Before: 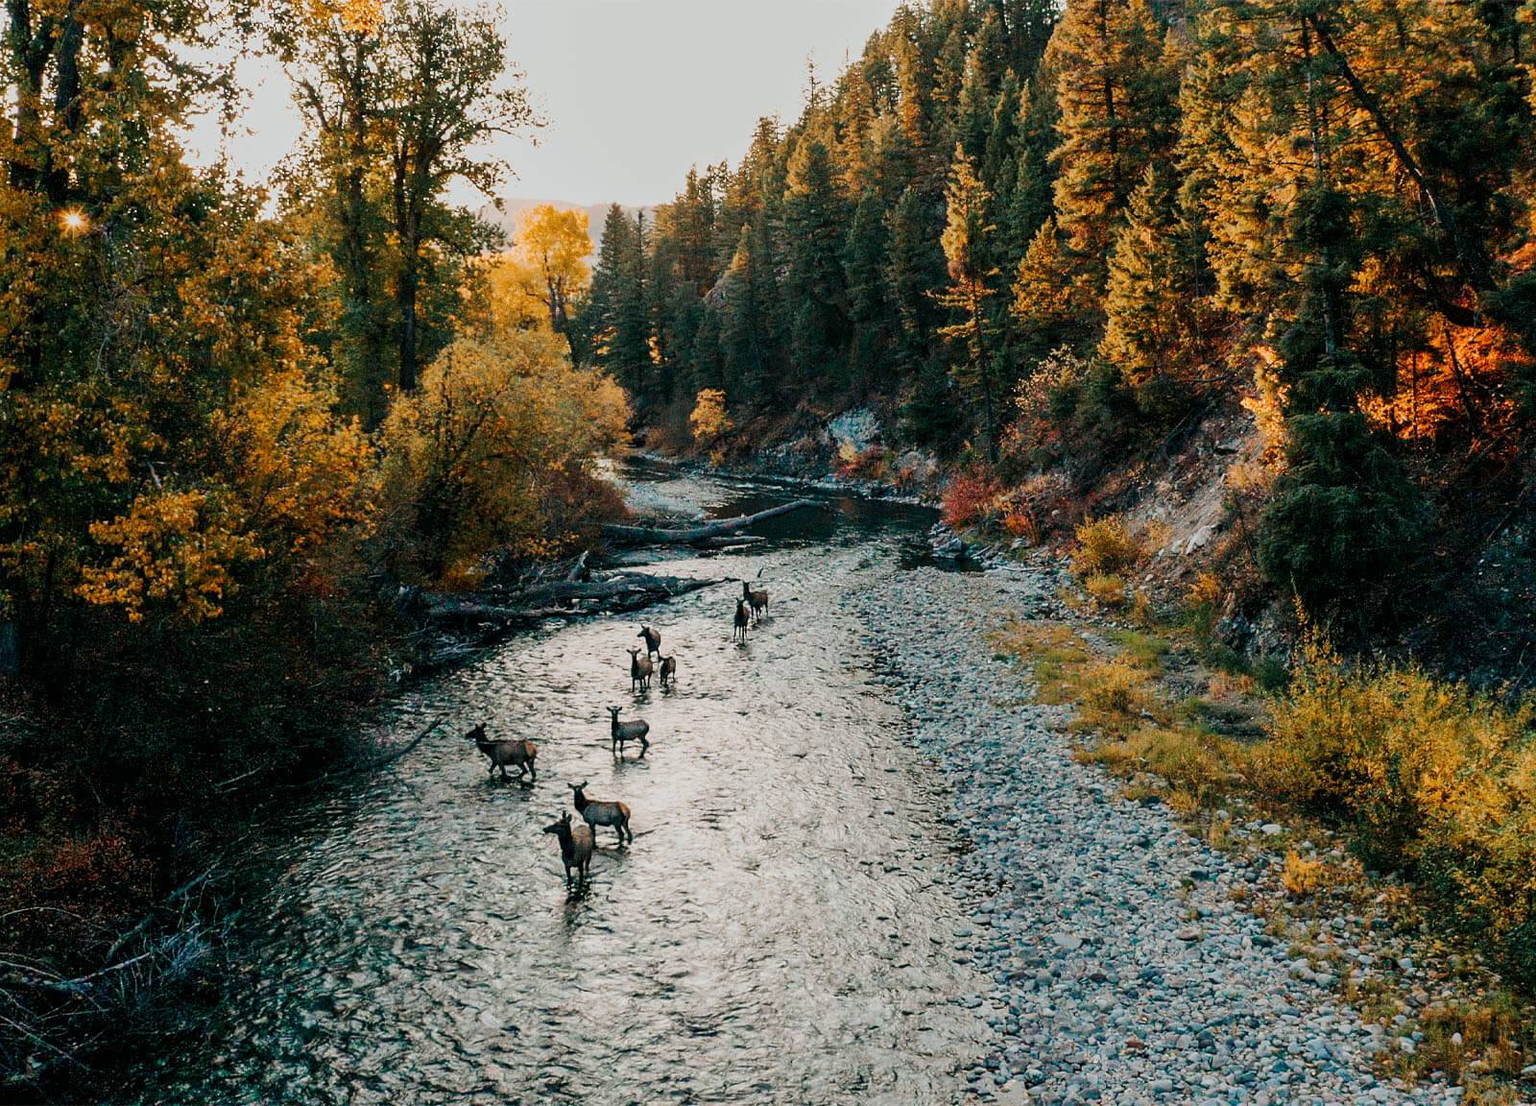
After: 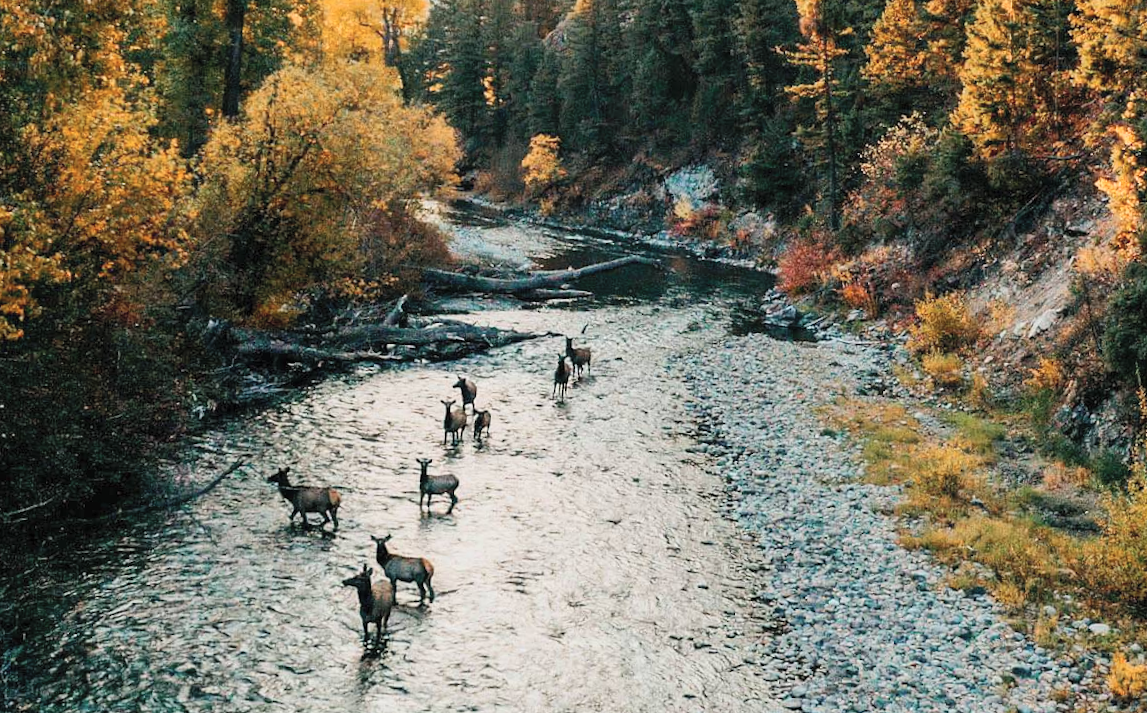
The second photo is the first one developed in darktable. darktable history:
contrast brightness saturation: contrast 0.143, brightness 0.223
crop and rotate: angle -3.59°, left 9.729%, top 20.909%, right 12.467%, bottom 11.901%
